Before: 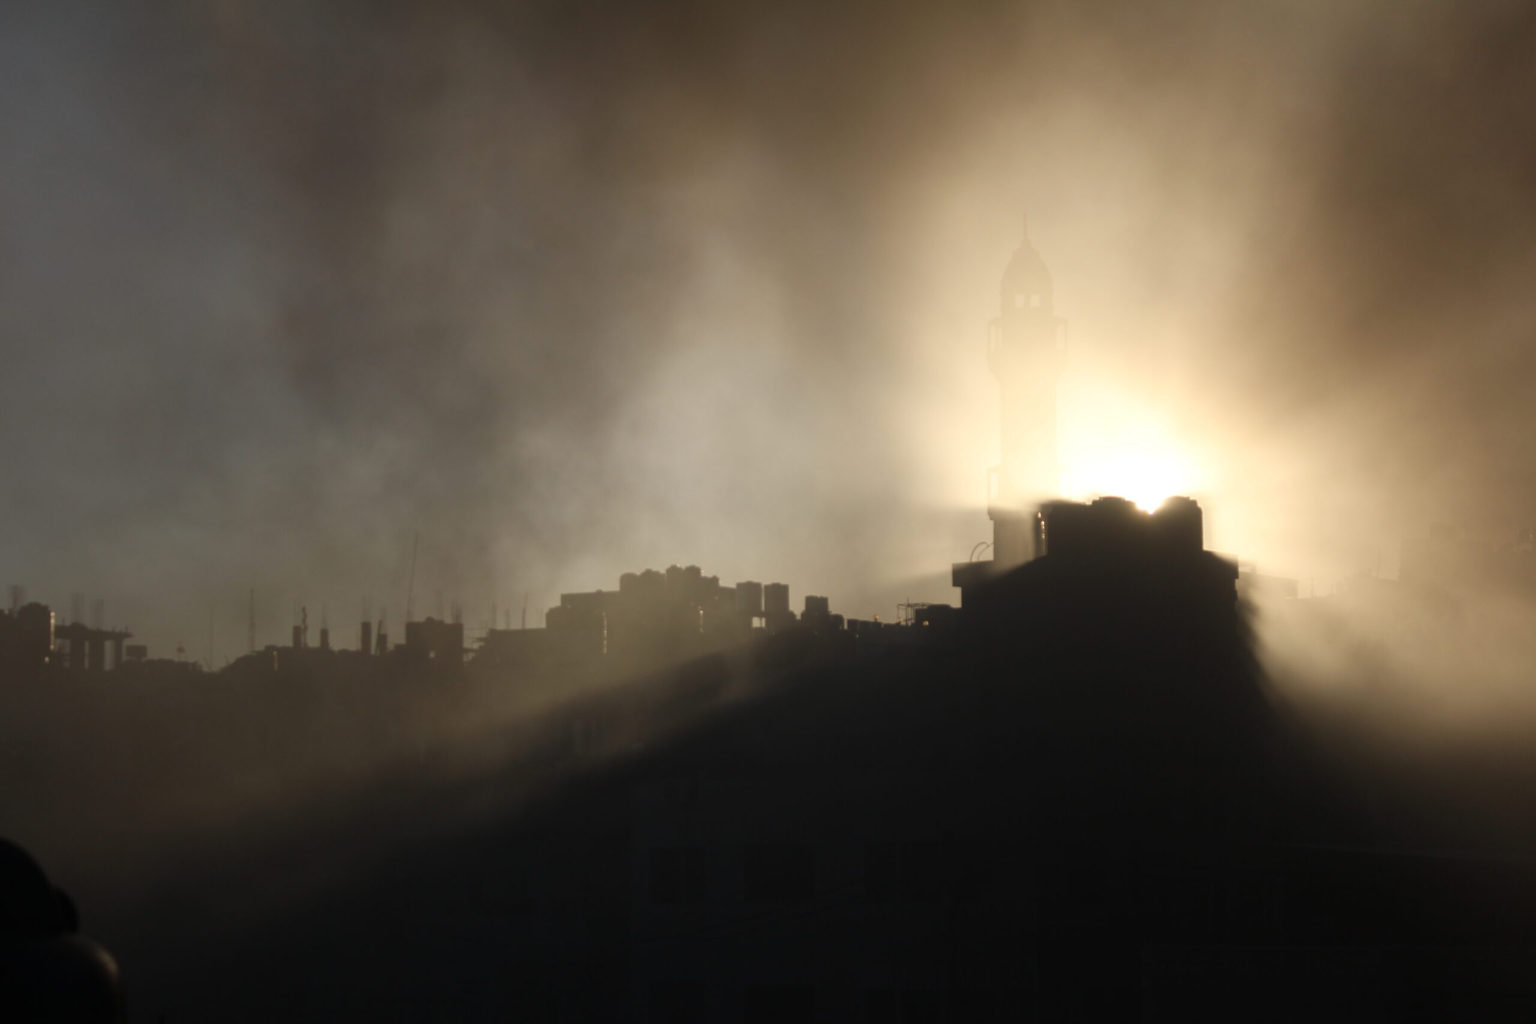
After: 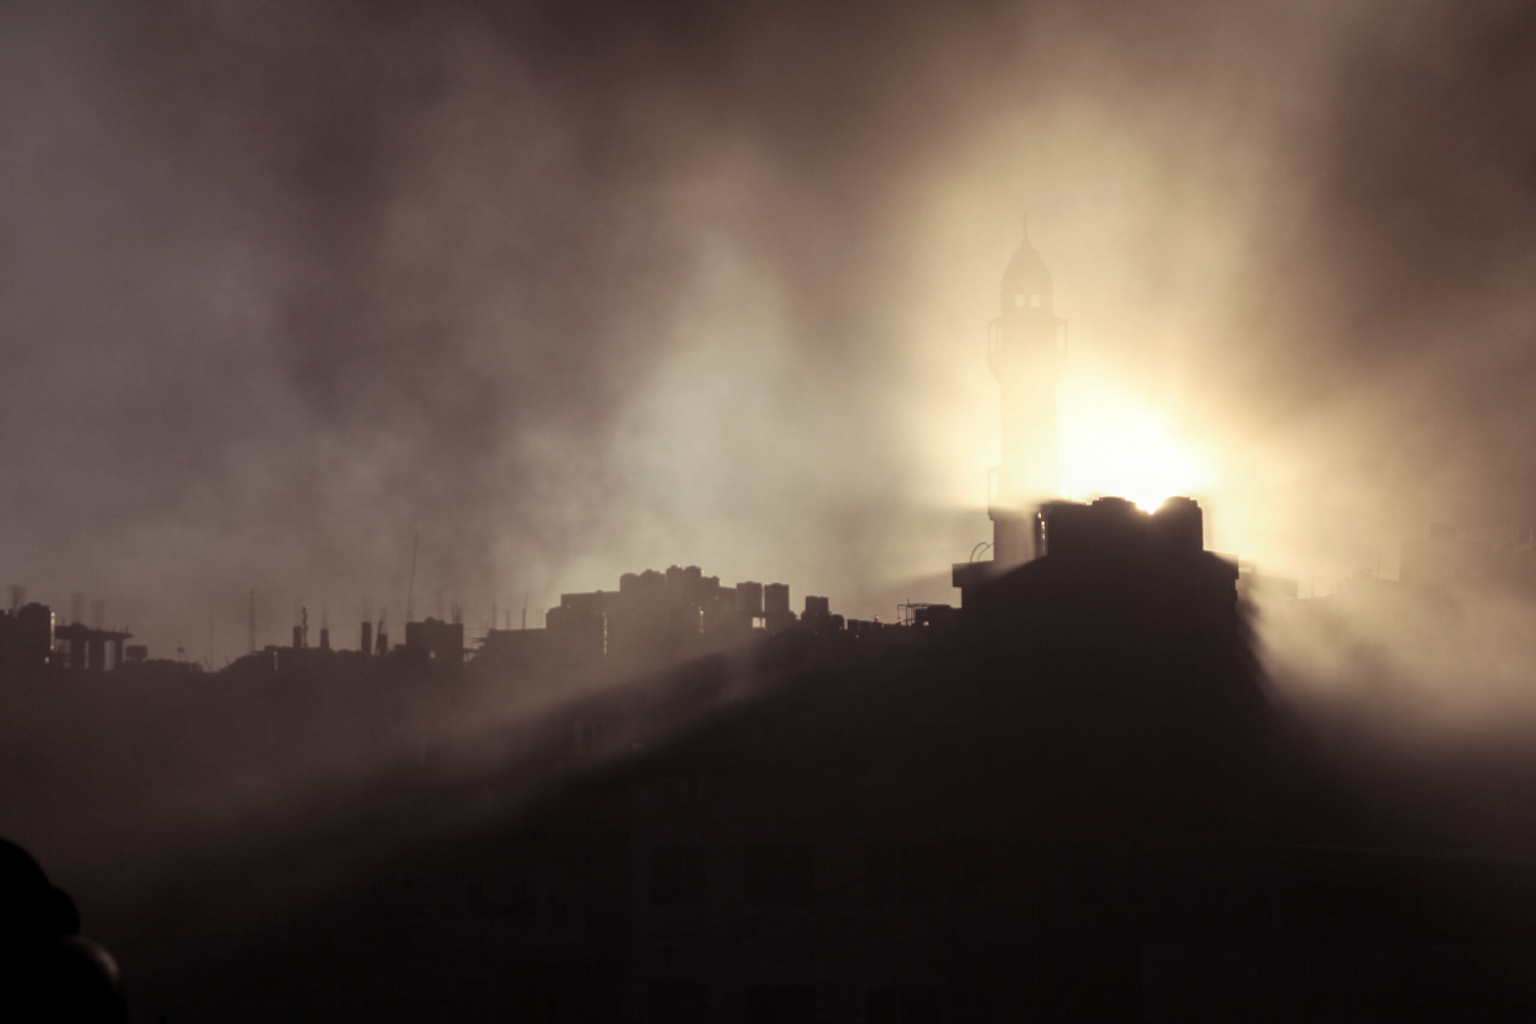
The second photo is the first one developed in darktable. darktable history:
local contrast: detail 130%
split-toning: shadows › saturation 0.2
